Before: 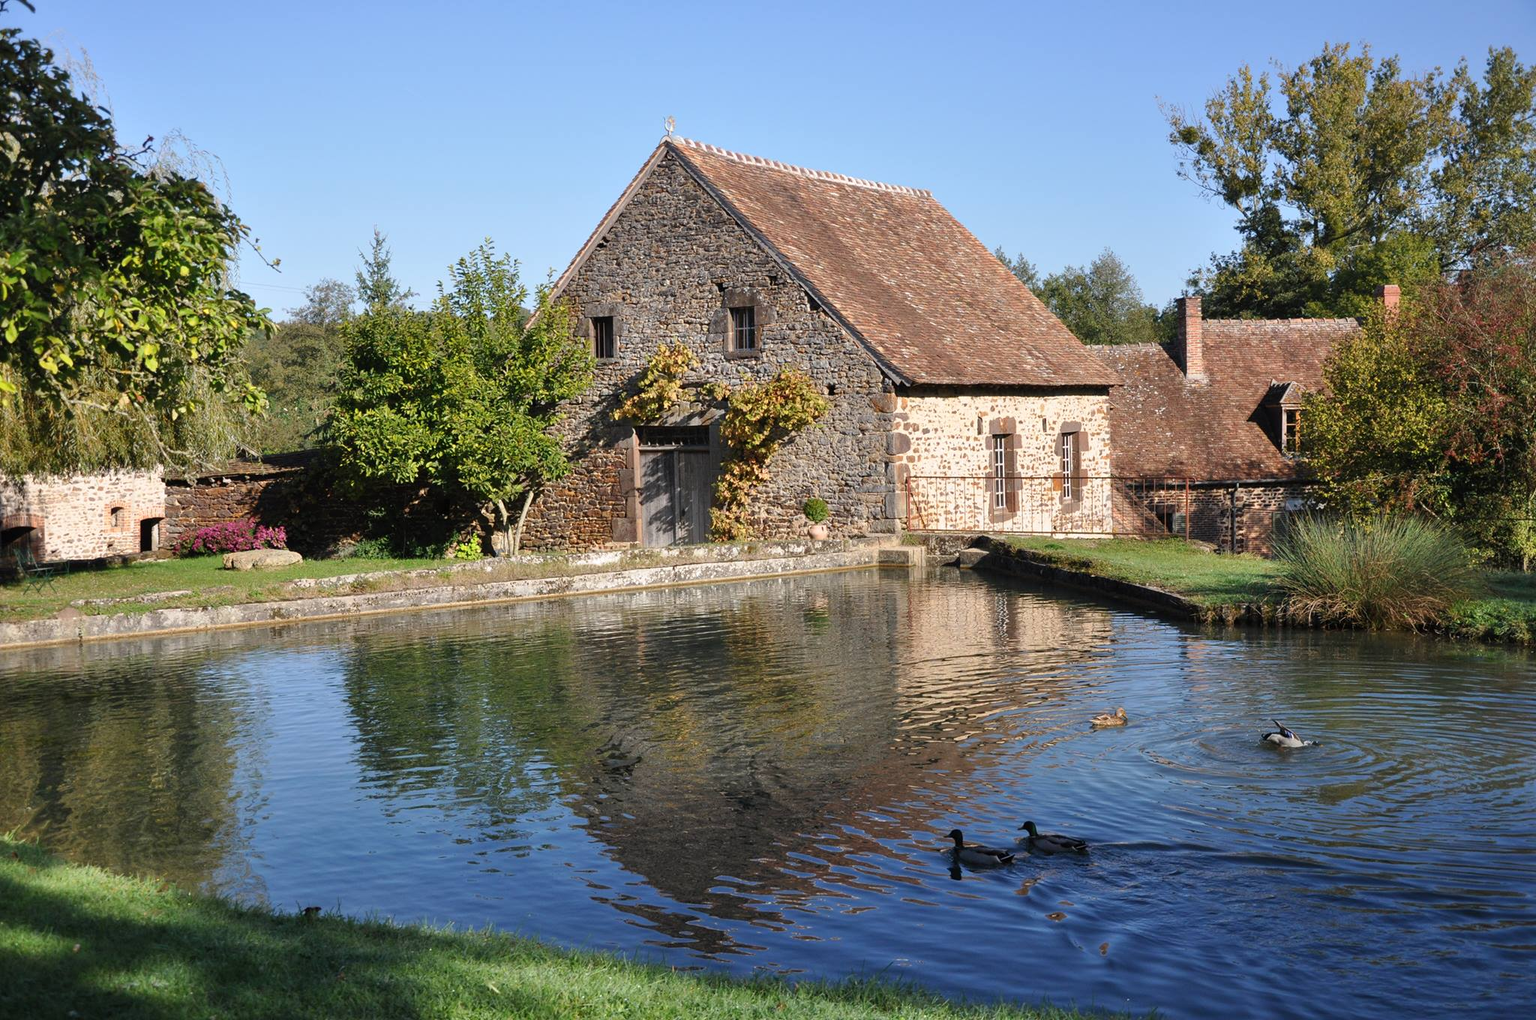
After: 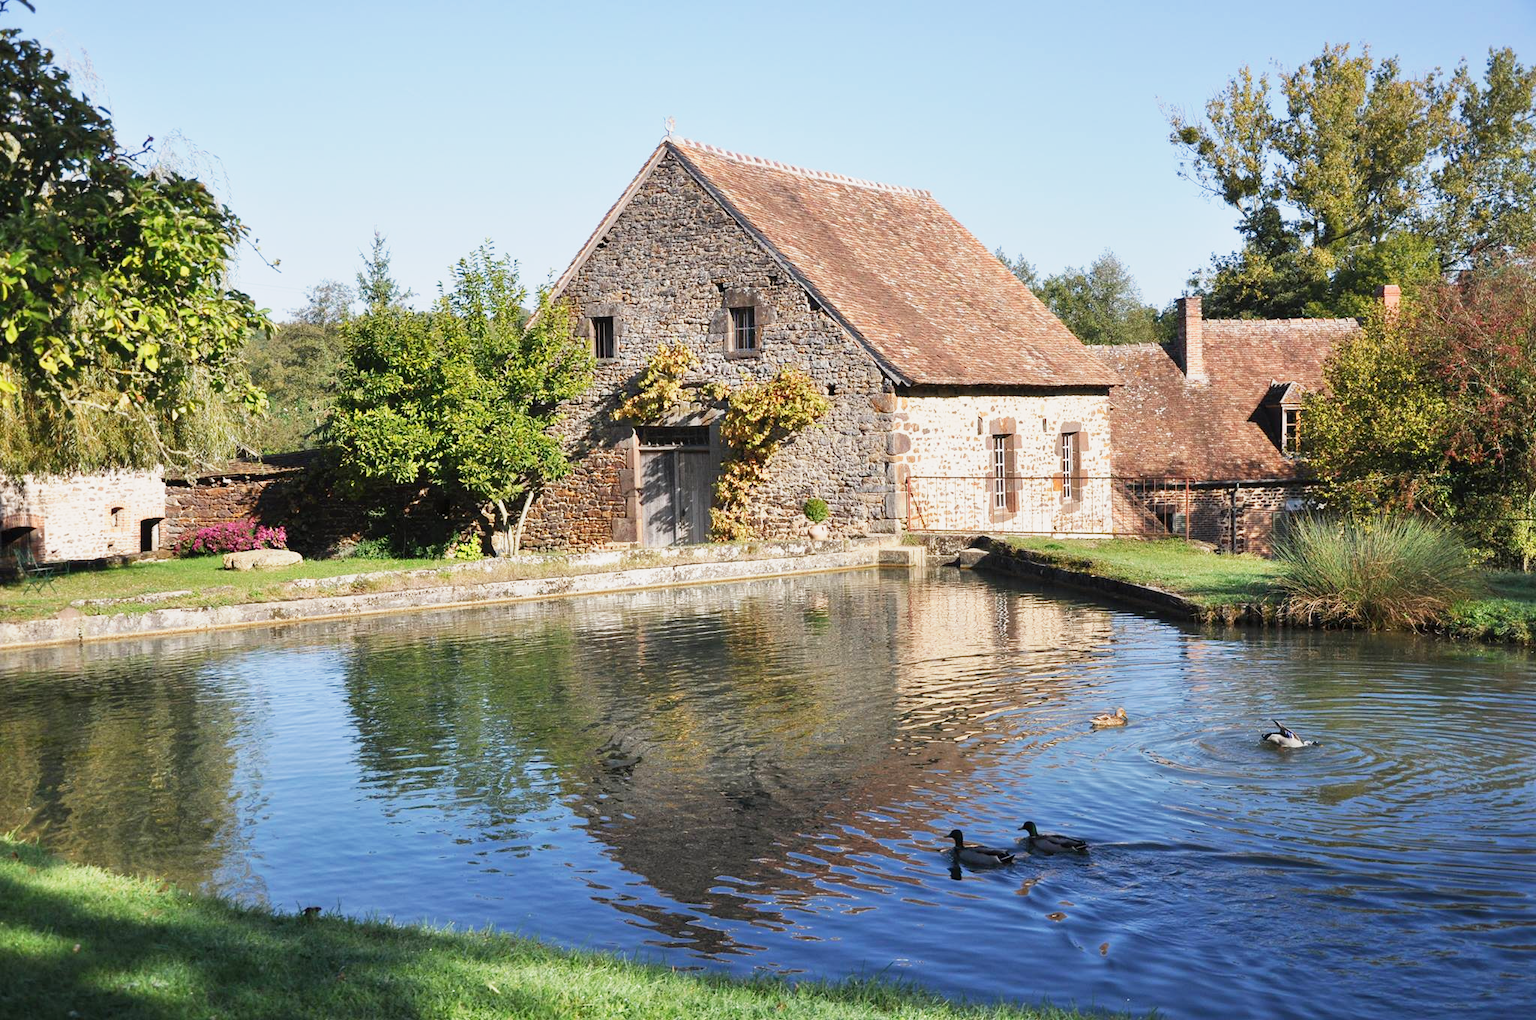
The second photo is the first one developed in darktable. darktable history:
base curve: curves: ch0 [(0, 0) (0.088, 0.125) (0.176, 0.251) (0.354, 0.501) (0.613, 0.749) (1, 0.877)], preserve colors none
exposure: exposure 0.203 EV, compensate exposure bias true, compensate highlight preservation false
